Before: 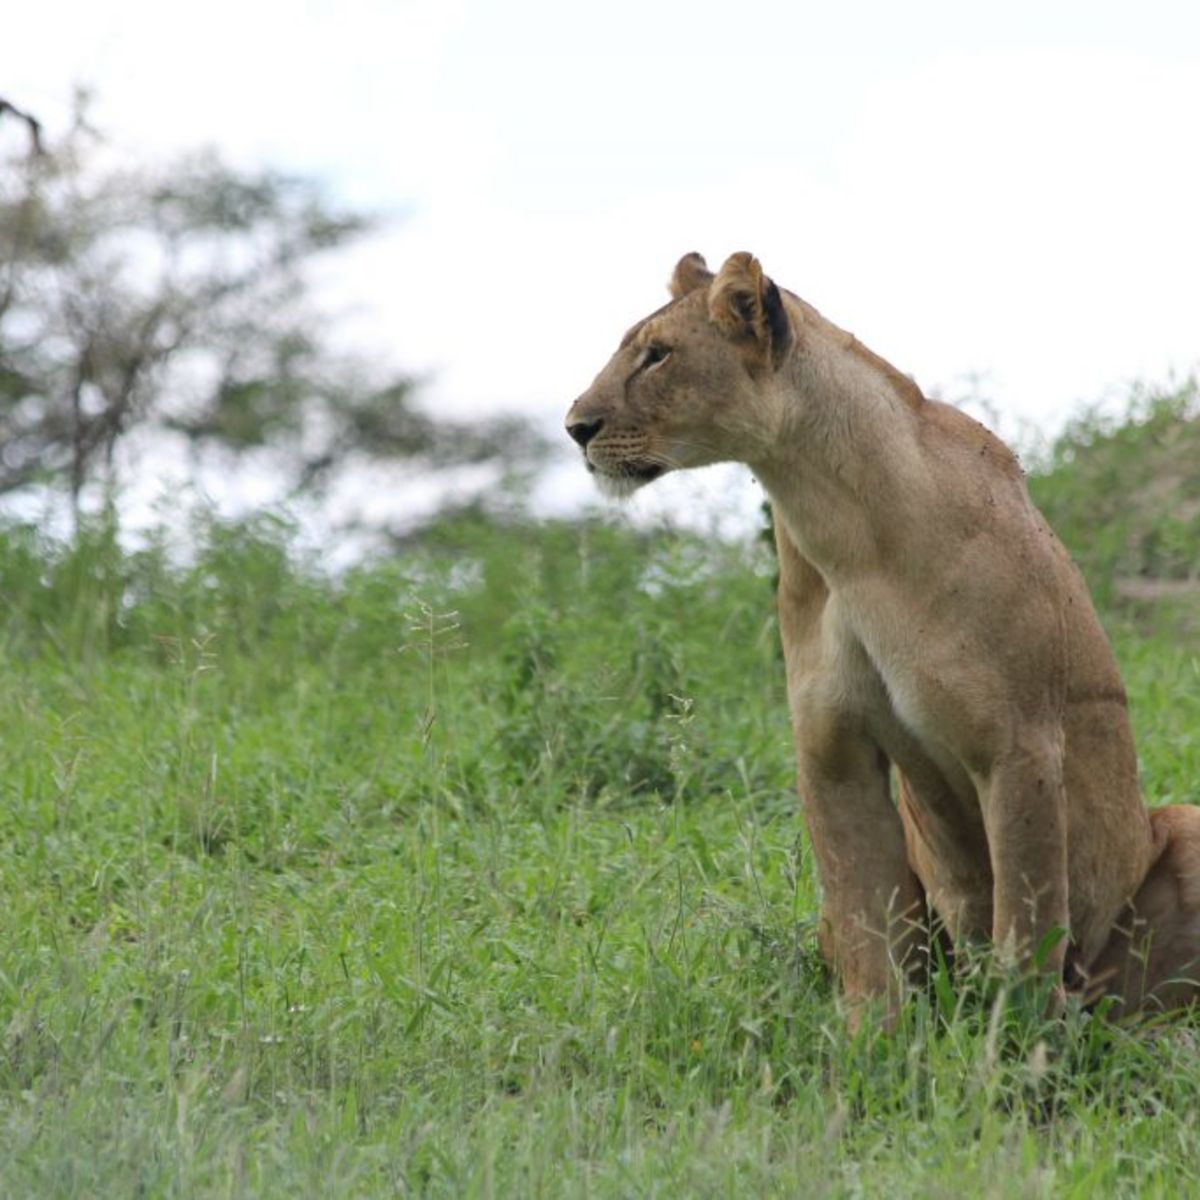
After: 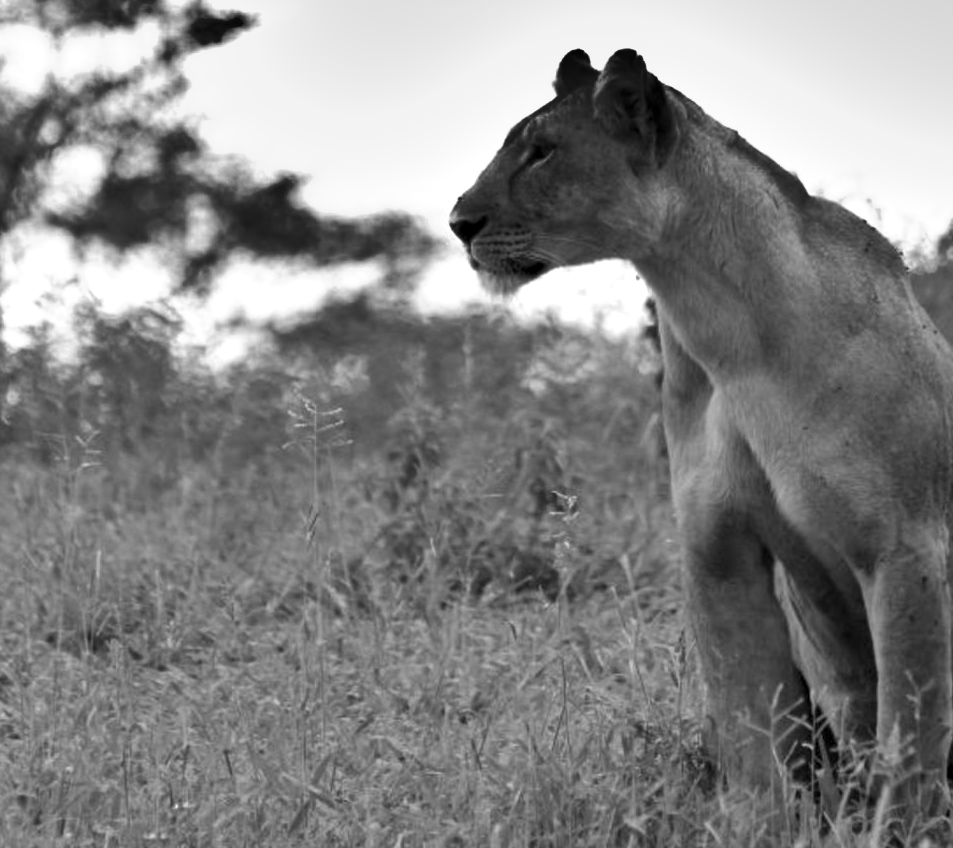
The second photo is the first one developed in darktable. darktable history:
shadows and highlights: white point adjustment 0.1, highlights -70, soften with gaussian
monochrome: a 14.95, b -89.96
exposure: exposure 0.515 EV, compensate highlight preservation false
crop: left 9.712%, top 16.928%, right 10.845%, bottom 12.332%
levels: levels [0.116, 0.574, 1]
color balance rgb: linear chroma grading › shadows -8%, linear chroma grading › global chroma 10%, perceptual saturation grading › global saturation 2%, perceptual saturation grading › highlights -2%, perceptual saturation grading › mid-tones 4%, perceptual saturation grading › shadows 8%, perceptual brilliance grading › global brilliance 2%, perceptual brilliance grading › highlights -4%, global vibrance 16%, saturation formula JzAzBz (2021)
tone equalizer: -7 EV 0.13 EV, smoothing diameter 25%, edges refinement/feathering 10, preserve details guided filter
